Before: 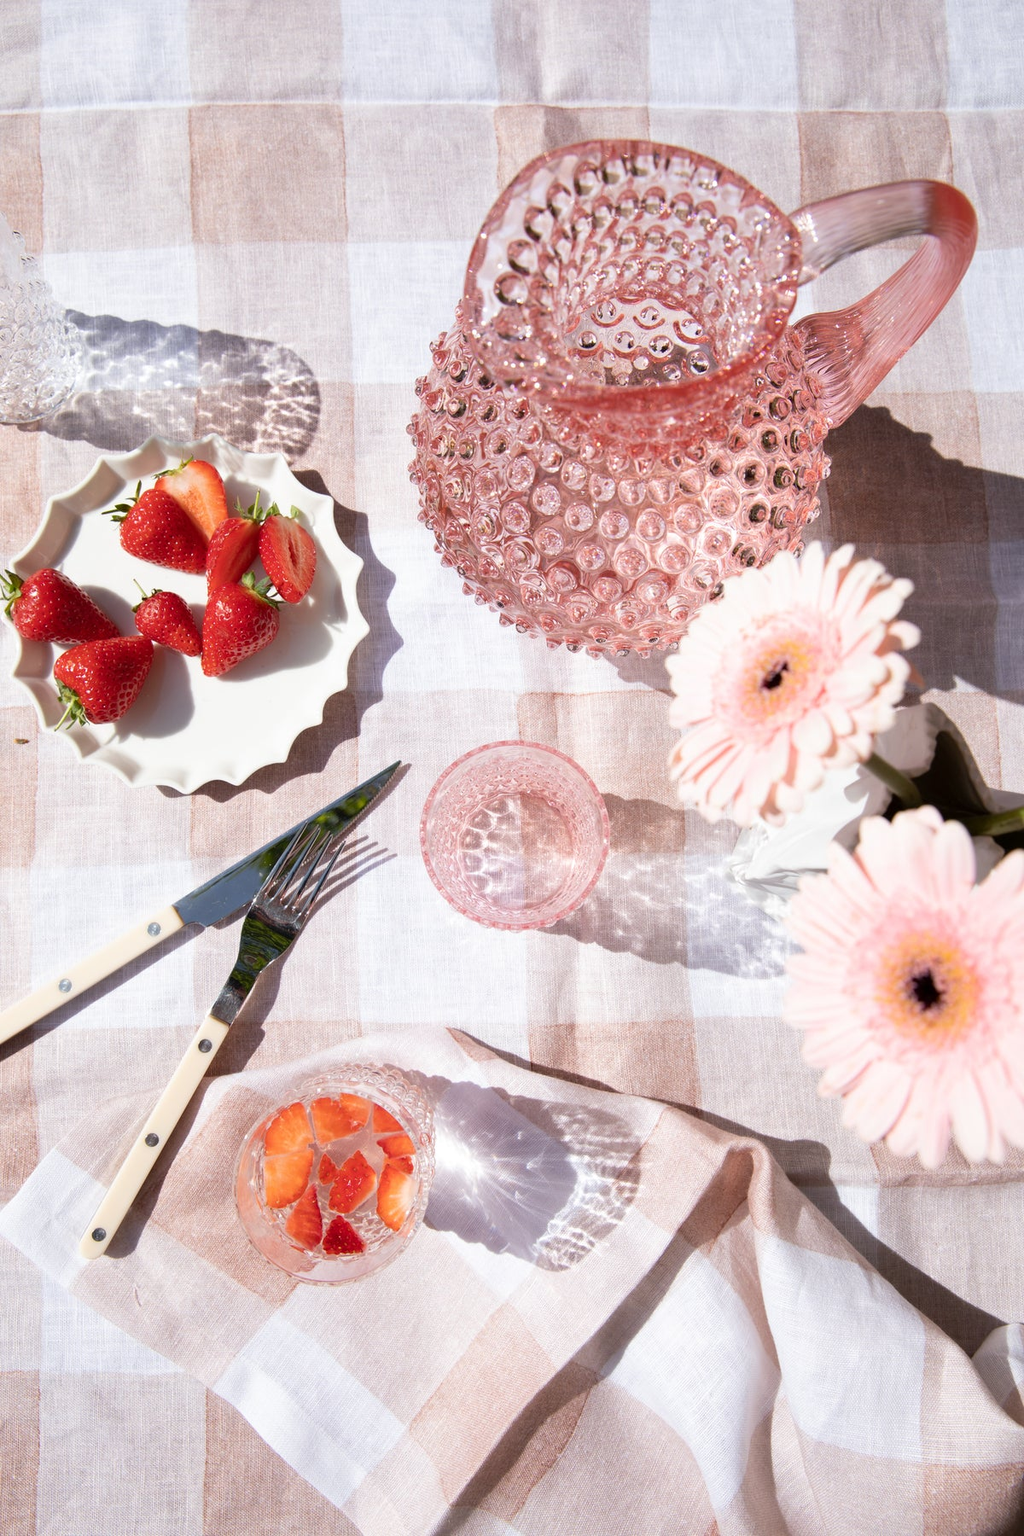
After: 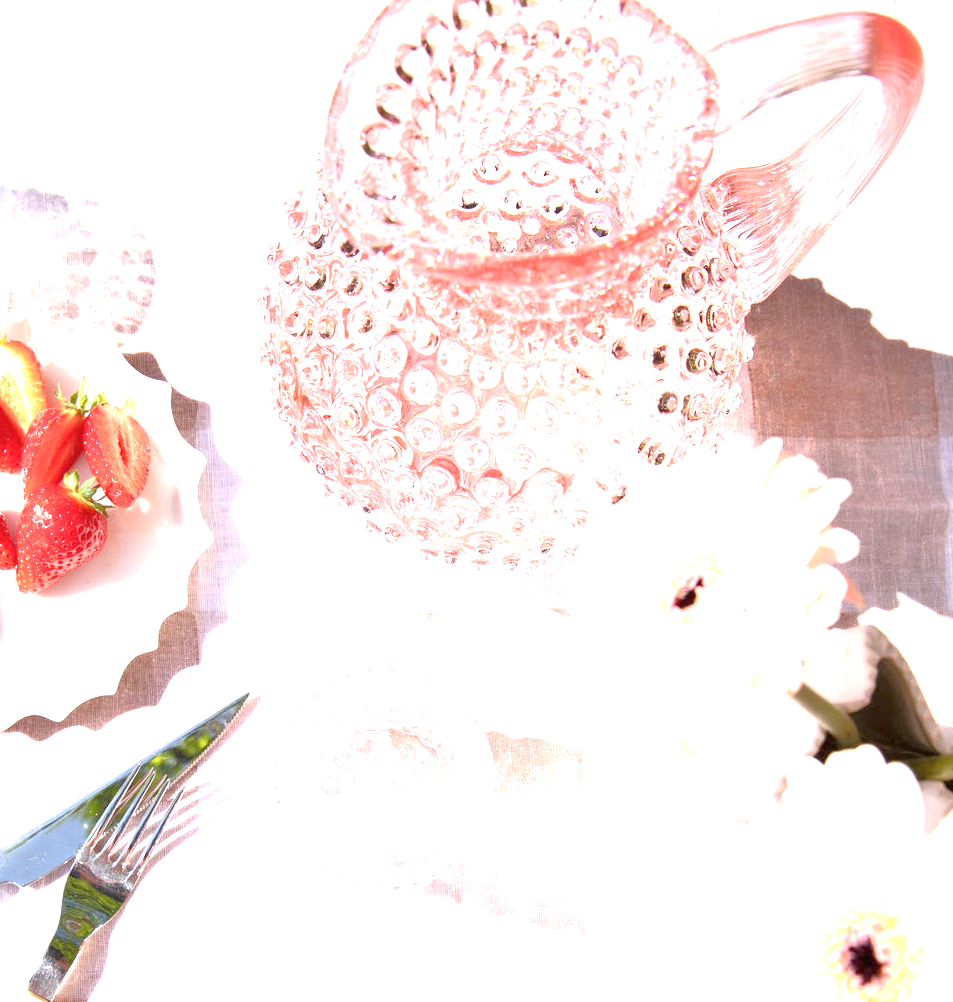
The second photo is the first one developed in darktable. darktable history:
tone equalizer: -7 EV 0.15 EV, -6 EV 0.6 EV, -5 EV 1.15 EV, -4 EV 1.33 EV, -3 EV 1.15 EV, -2 EV 0.6 EV, -1 EV 0.15 EV, mask exposure compensation -0.5 EV
crop: left 18.38%, top 11.092%, right 2.134%, bottom 33.217%
exposure: black level correction 0, exposure 1.675 EV, compensate exposure bias true, compensate highlight preservation false
shadows and highlights: shadows -12.5, white point adjustment 4, highlights 28.33
